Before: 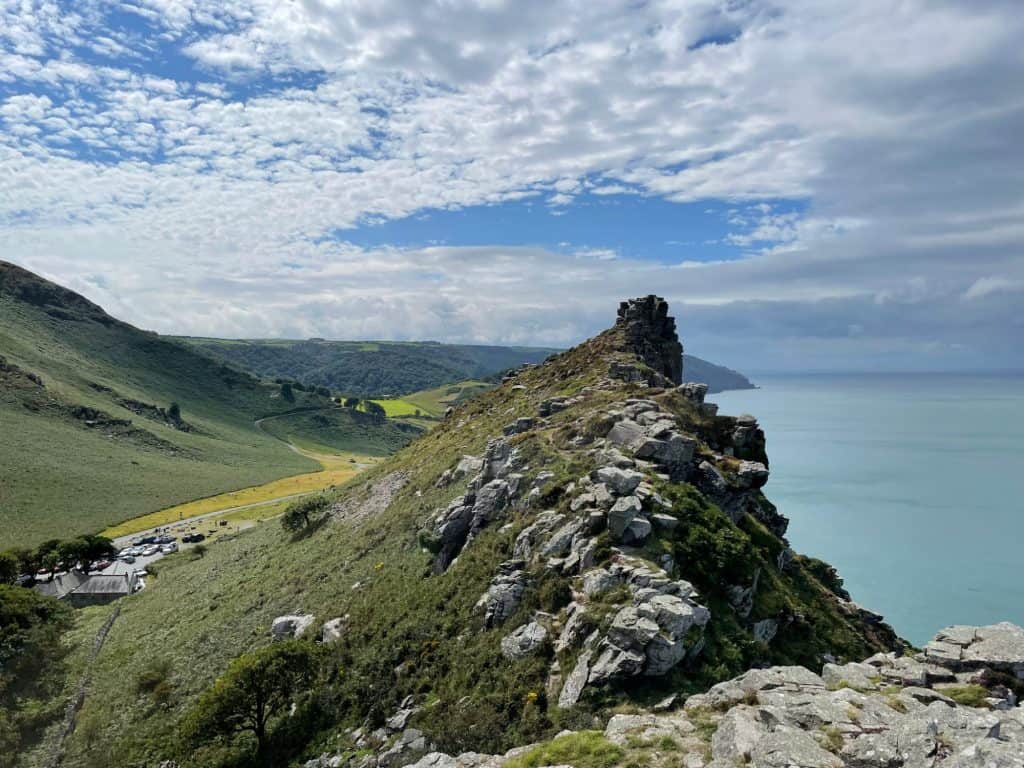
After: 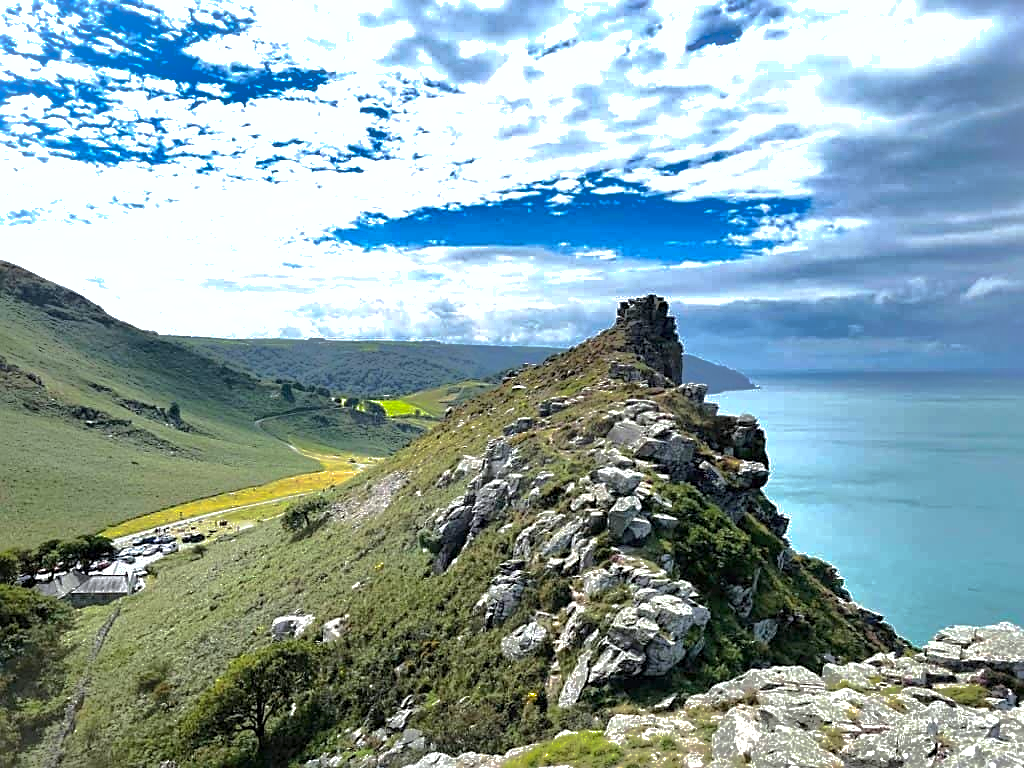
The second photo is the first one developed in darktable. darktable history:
white balance: red 0.988, blue 1.017
shadows and highlights: shadows 25, highlights -70
exposure: black level correction 0, exposure 1 EV, compensate exposure bias true, compensate highlight preservation false
sharpen: on, module defaults
